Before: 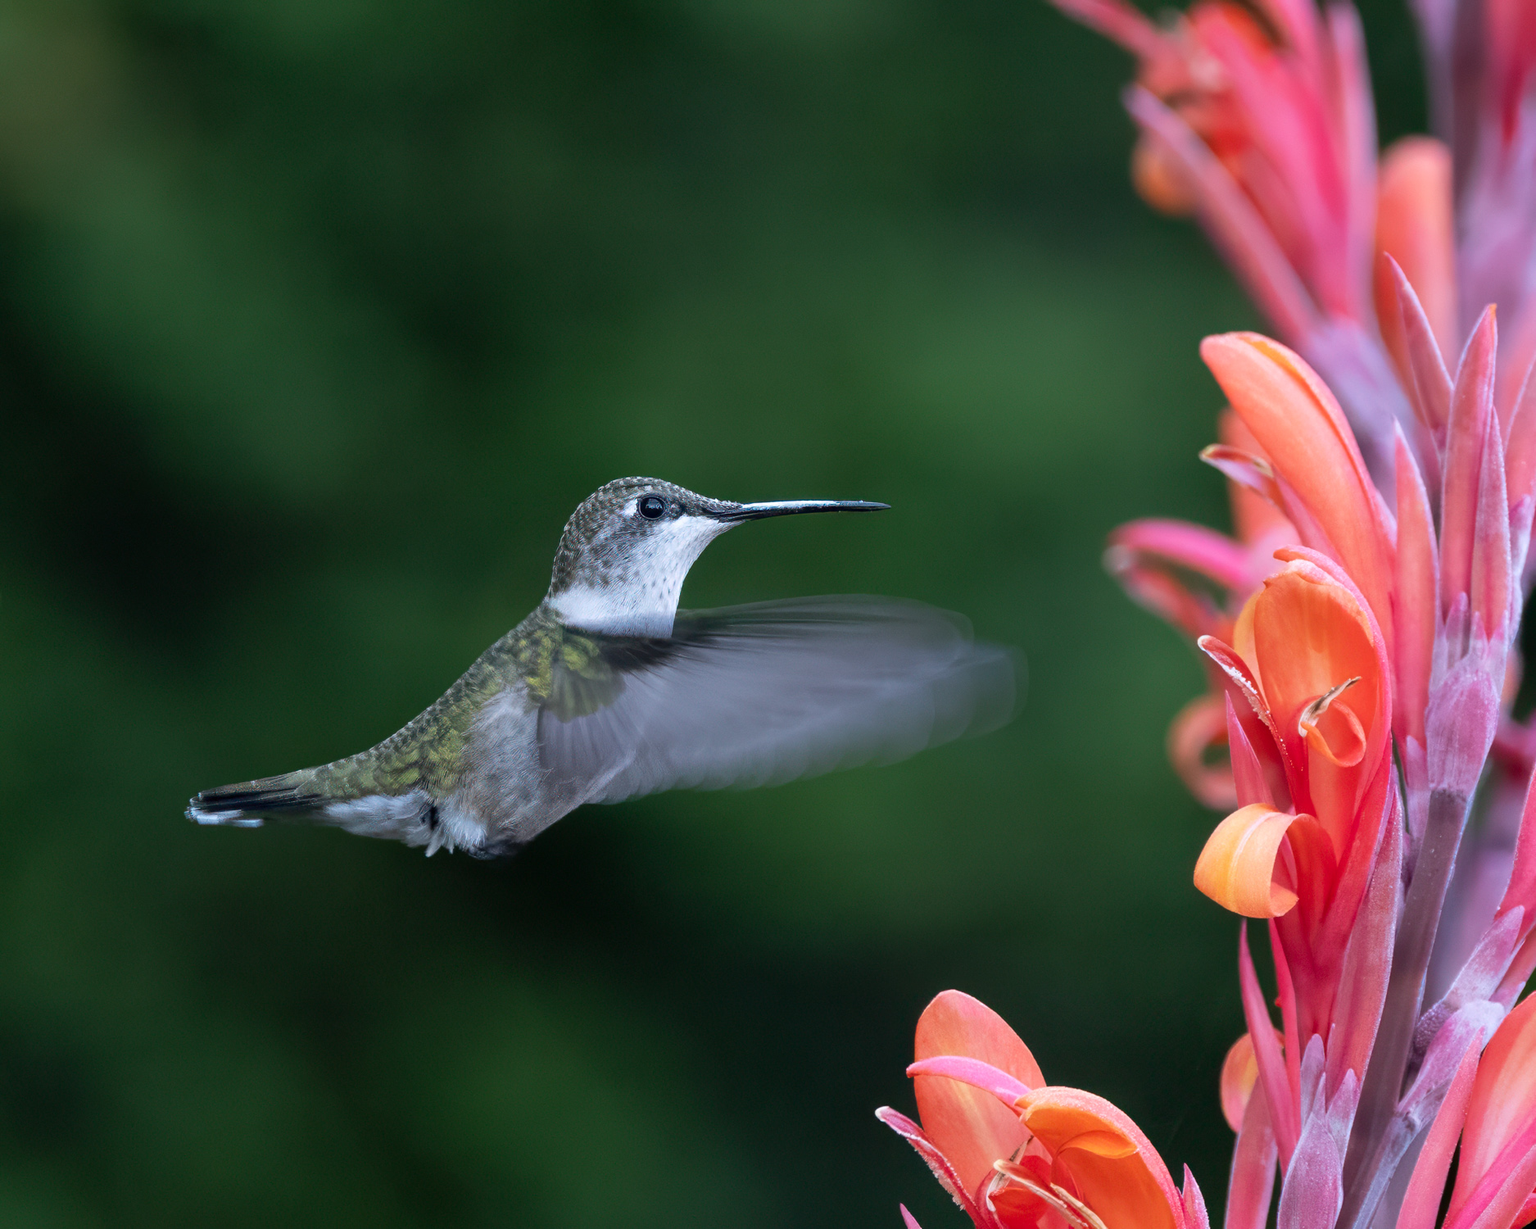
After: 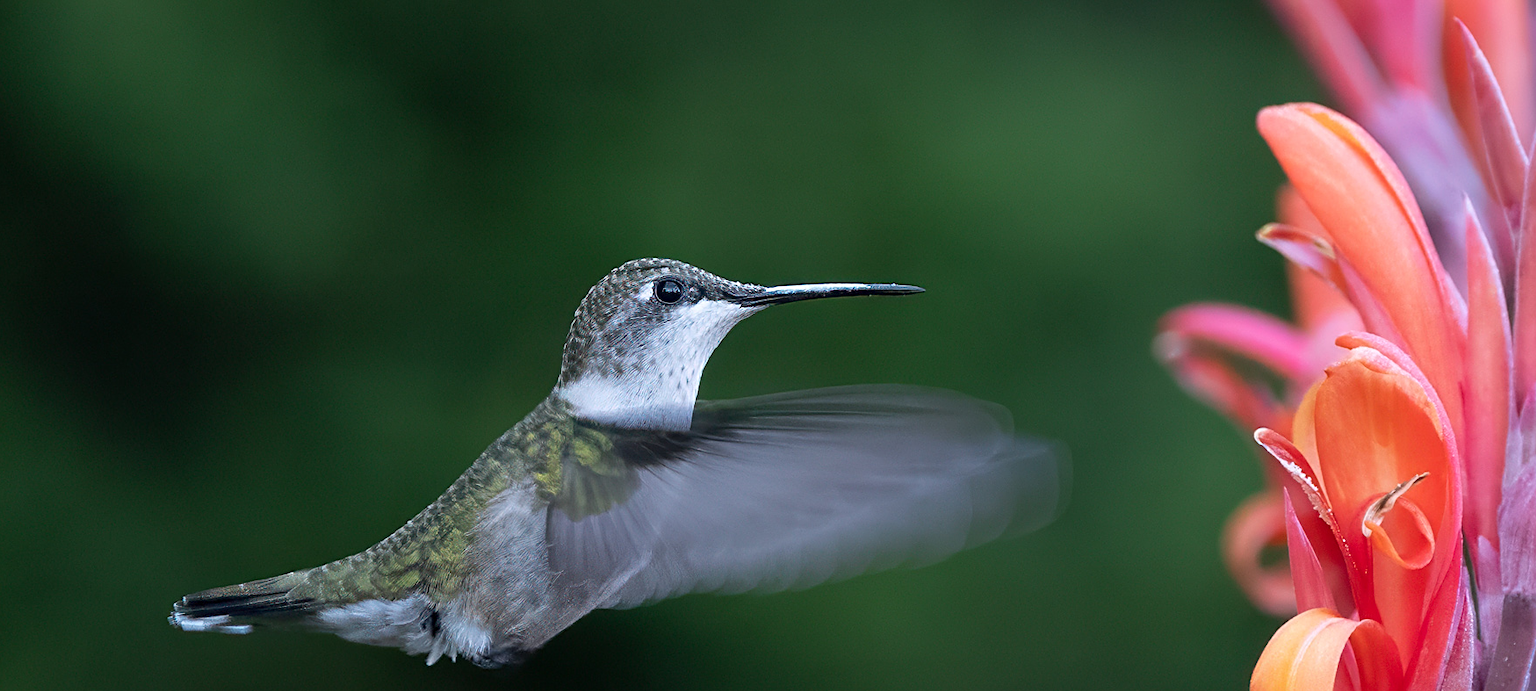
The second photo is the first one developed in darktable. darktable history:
crop: left 1.84%, top 19.262%, right 4.861%, bottom 28.255%
sharpen: on, module defaults
